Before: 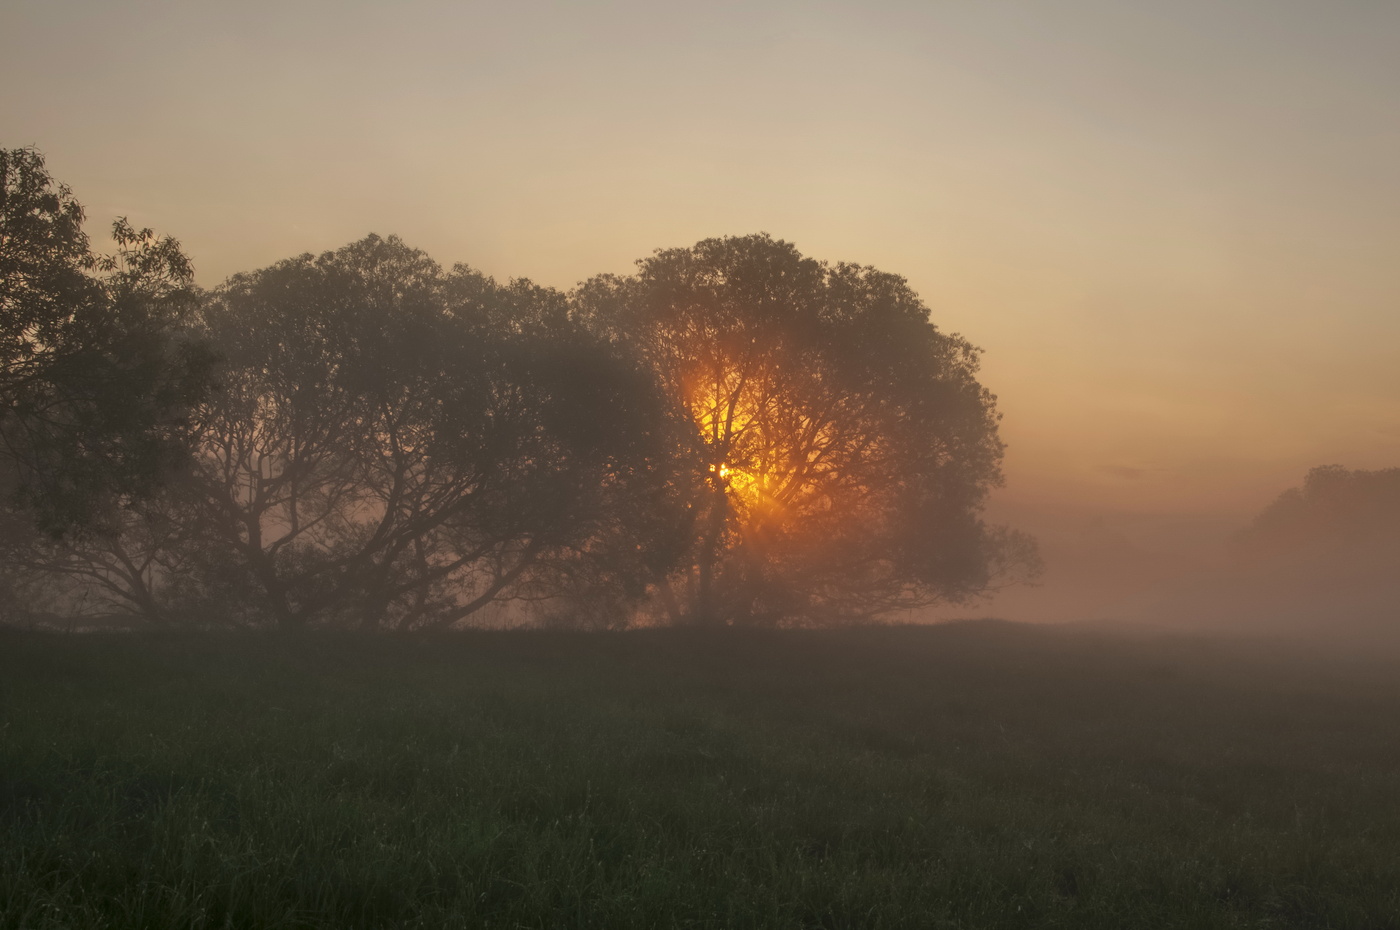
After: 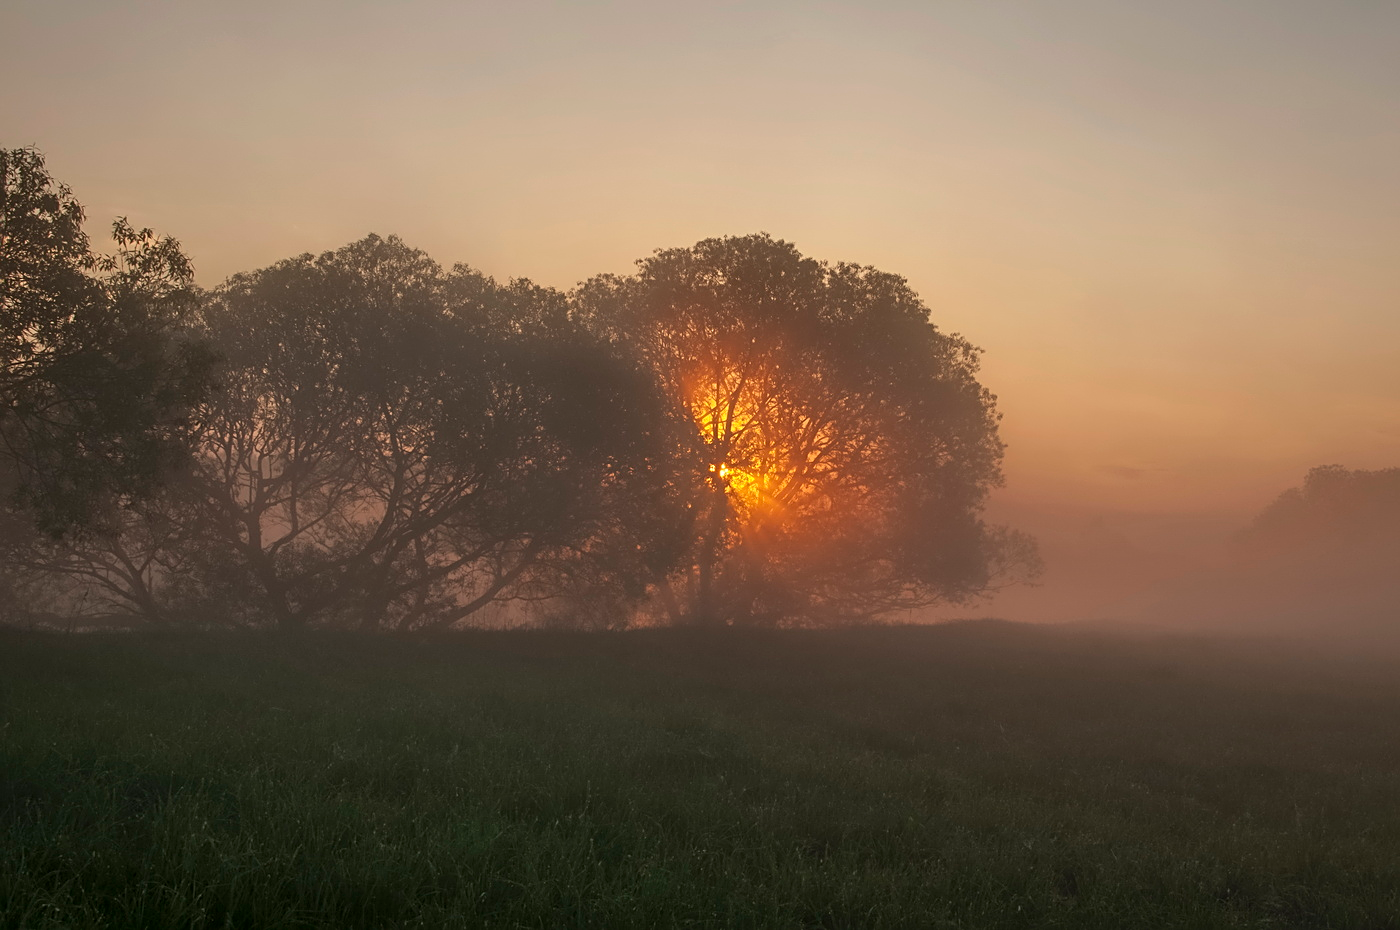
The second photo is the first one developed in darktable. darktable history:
sharpen: amount 0.549
